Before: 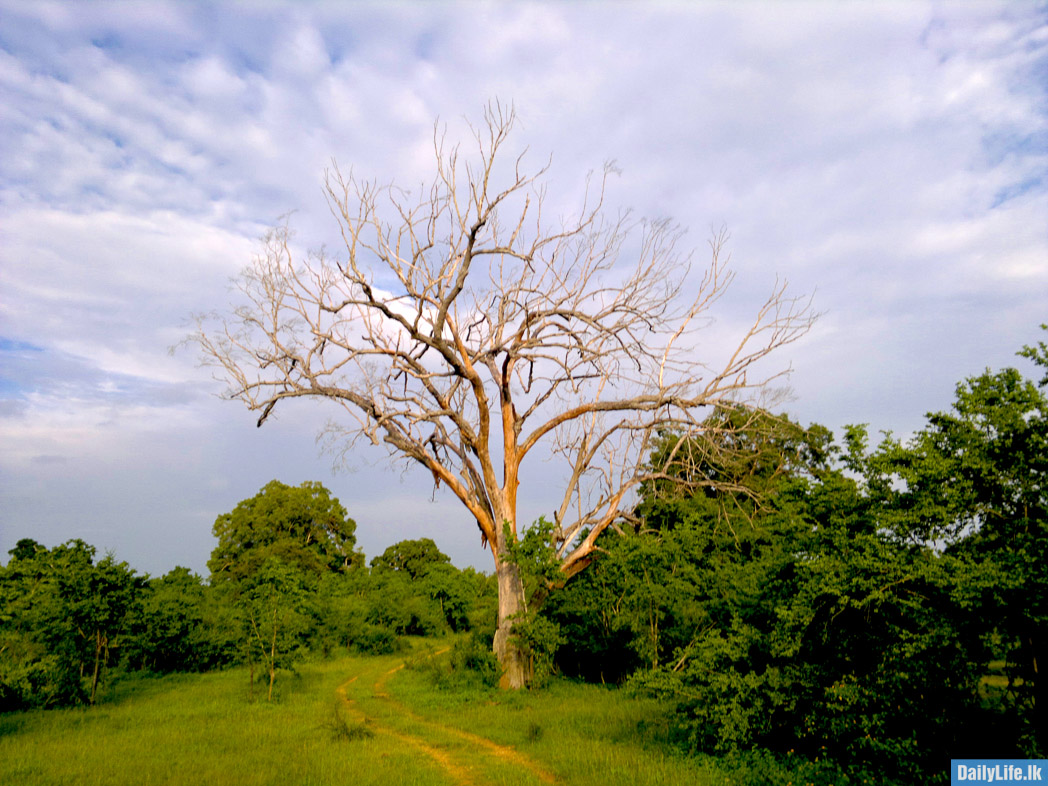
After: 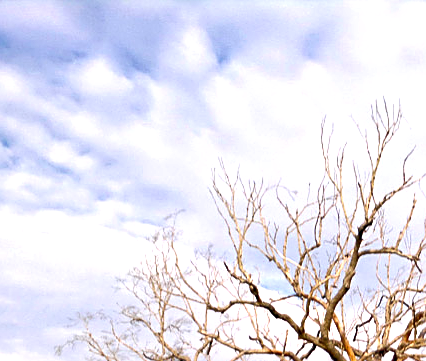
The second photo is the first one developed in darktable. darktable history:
sharpen: on, module defaults
tone equalizer: on, module defaults
exposure: black level correction 0, exposure 0.499 EV, compensate exposure bias true, compensate highlight preservation false
crop and rotate: left 10.86%, top 0.112%, right 48.41%, bottom 53.874%
shadows and highlights: shadows 34.17, highlights -34.96, soften with gaussian
